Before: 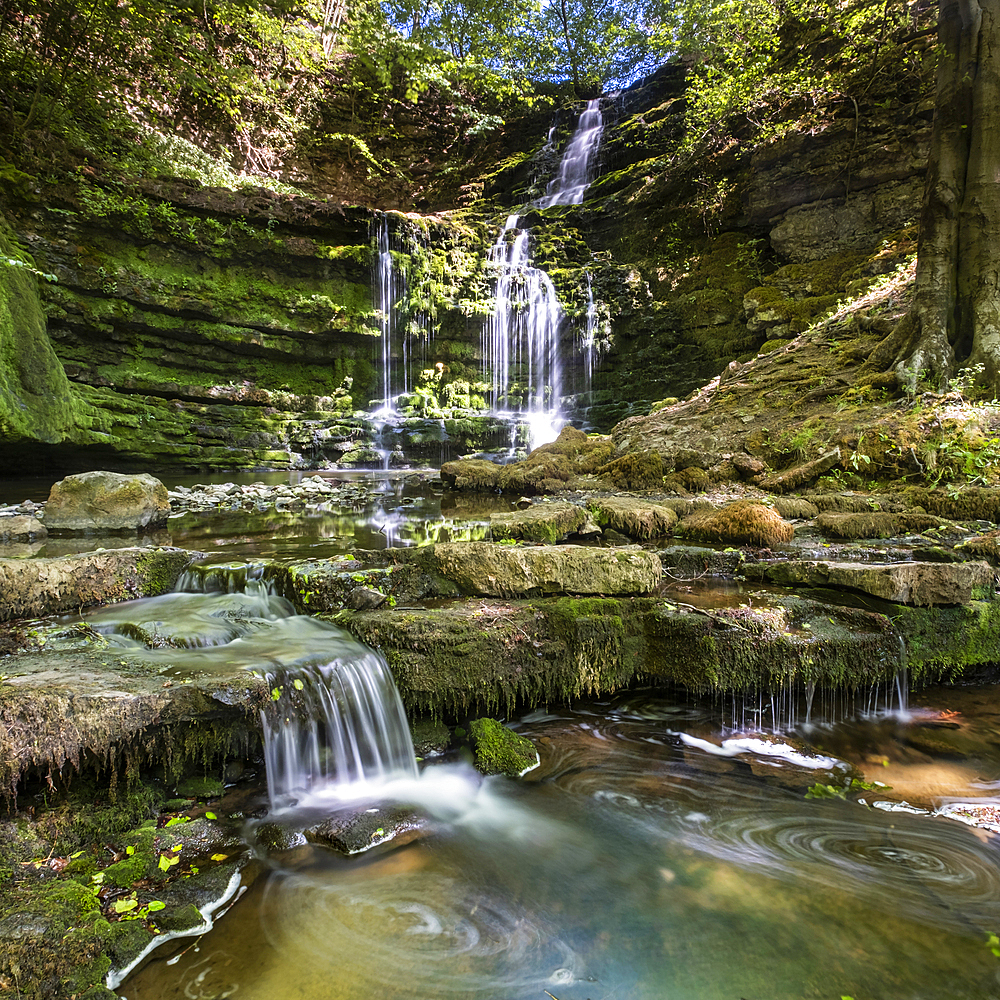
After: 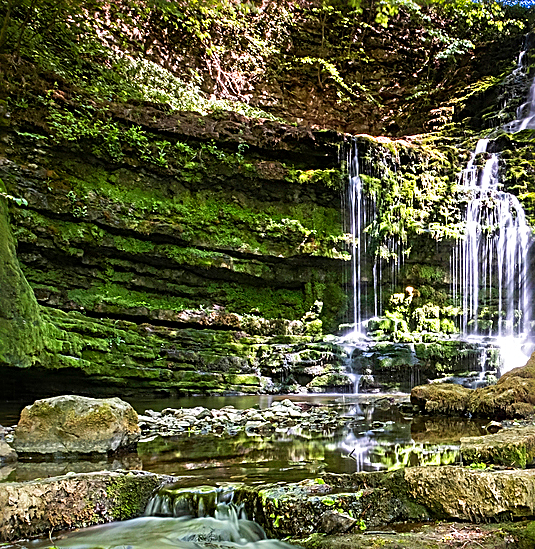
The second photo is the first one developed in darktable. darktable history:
sharpen: radius 2.597, amount 0.699
crop and rotate: left 3.04%, top 7.605%, right 43.445%, bottom 37.493%
